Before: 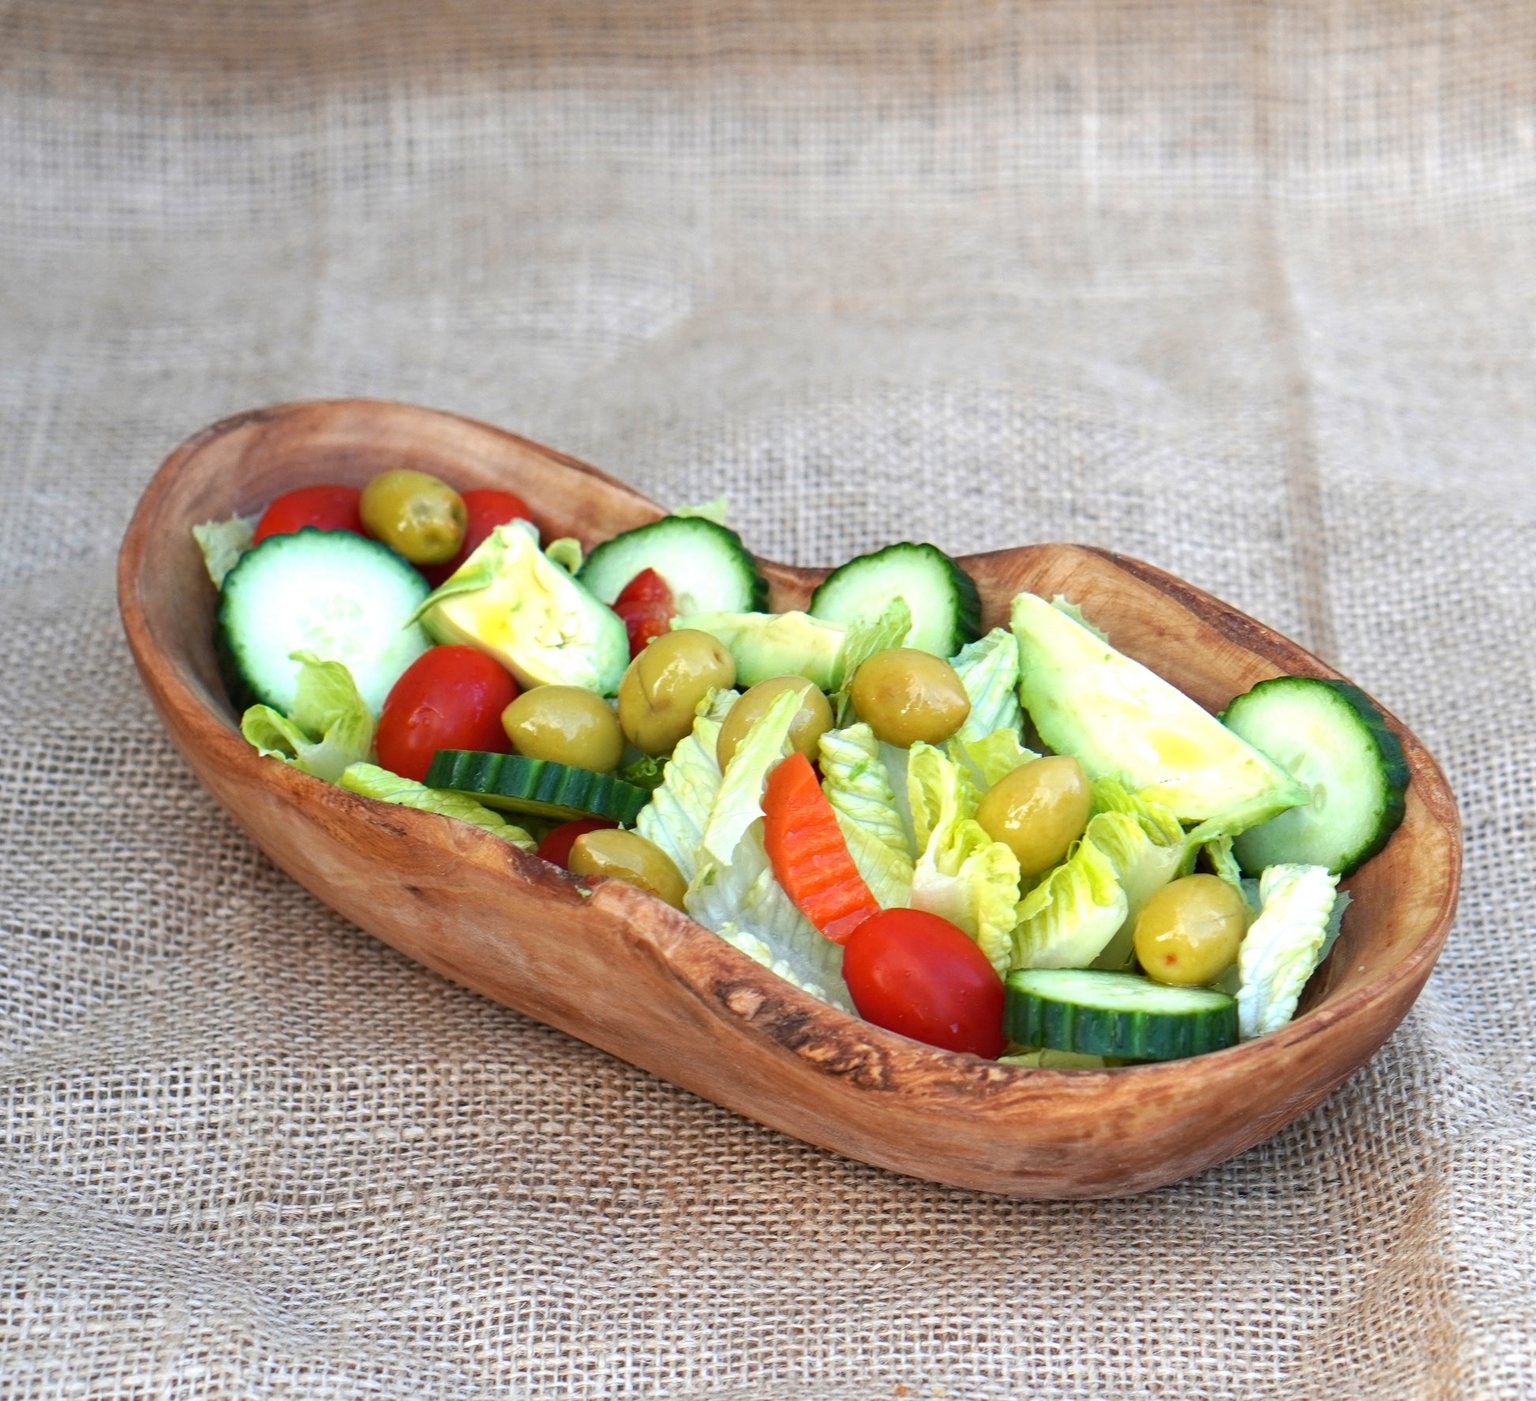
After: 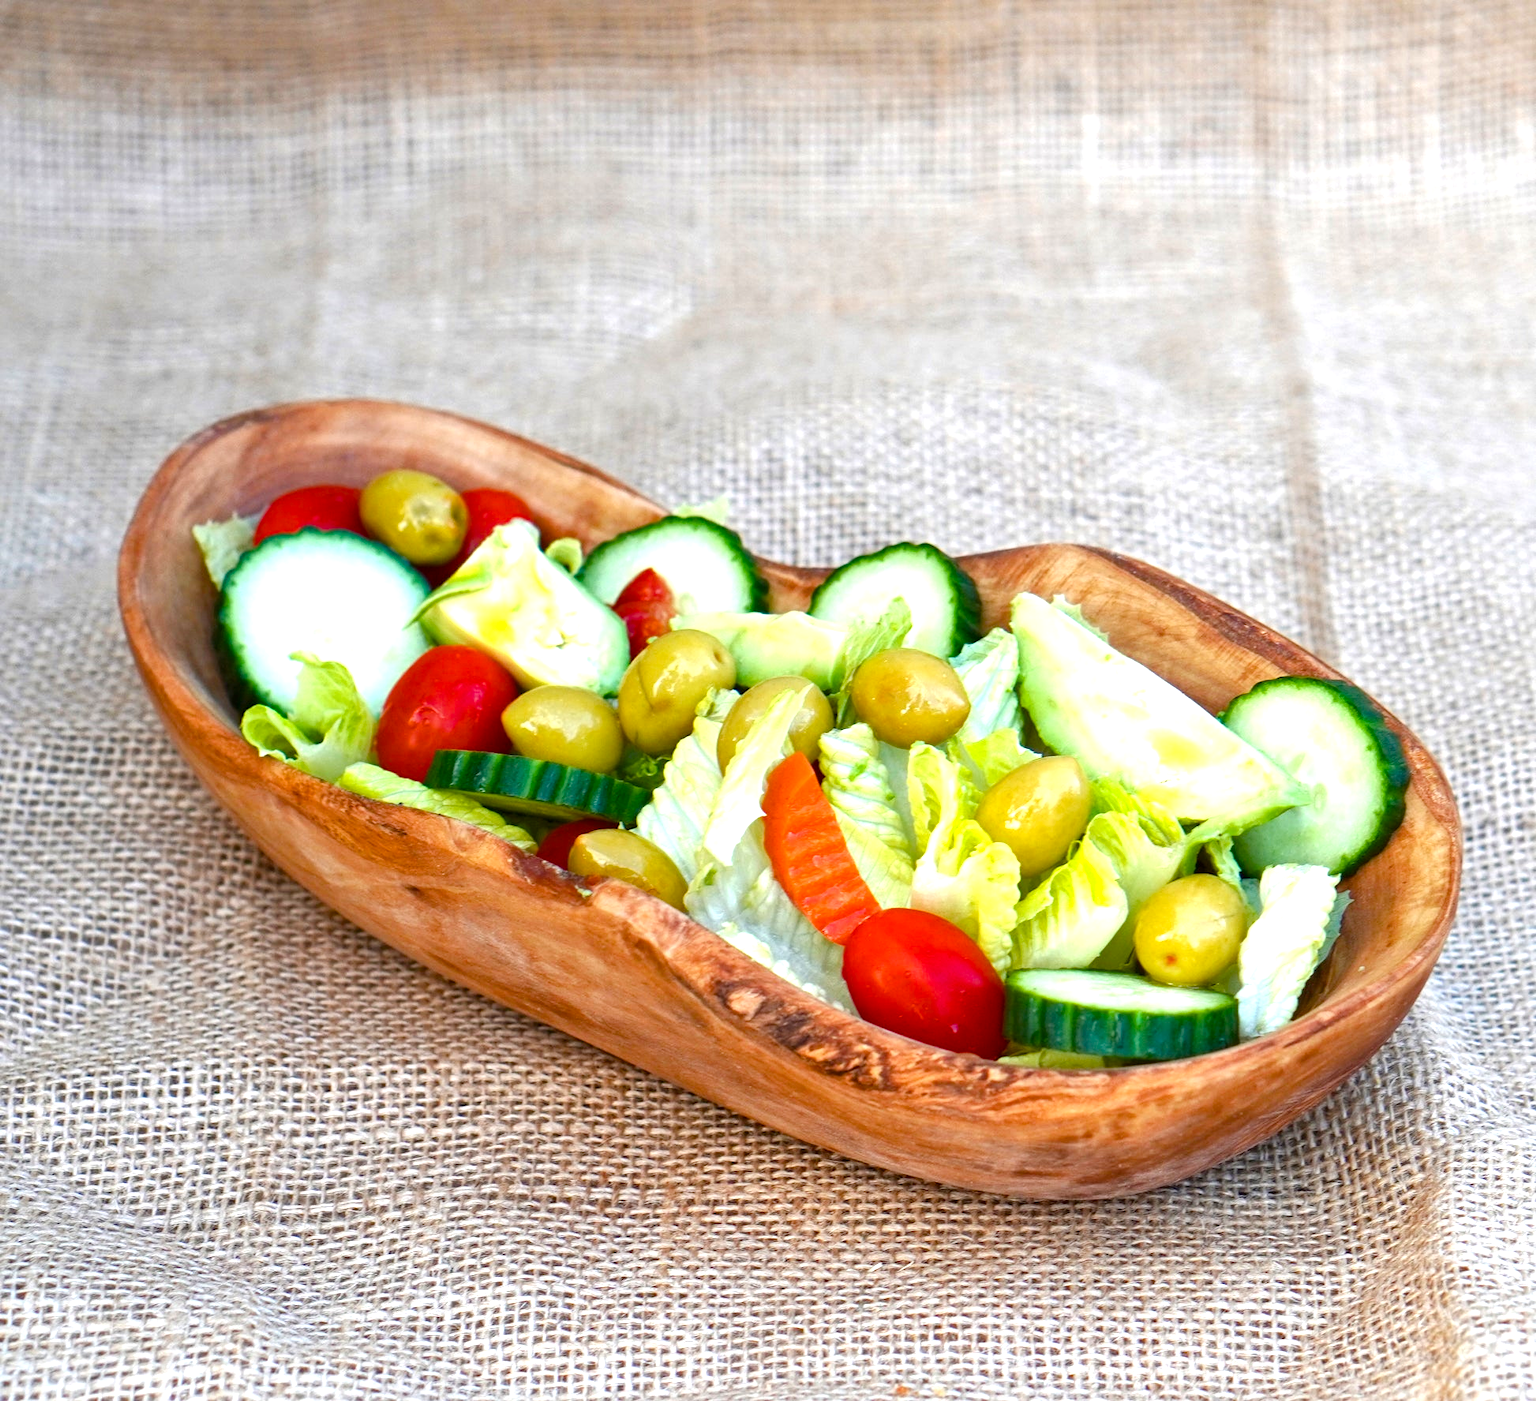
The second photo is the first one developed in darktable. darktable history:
color balance rgb: linear chroma grading › global chroma 8.846%, perceptual saturation grading › global saturation 20%, perceptual saturation grading › highlights -25.373%, perceptual saturation grading › shadows 24.84%, perceptual brilliance grading › global brilliance 10.453%, perceptual brilliance grading › shadows 15.093%, global vibrance 6.286%
local contrast: mode bilateral grid, contrast 31, coarseness 25, midtone range 0.2
